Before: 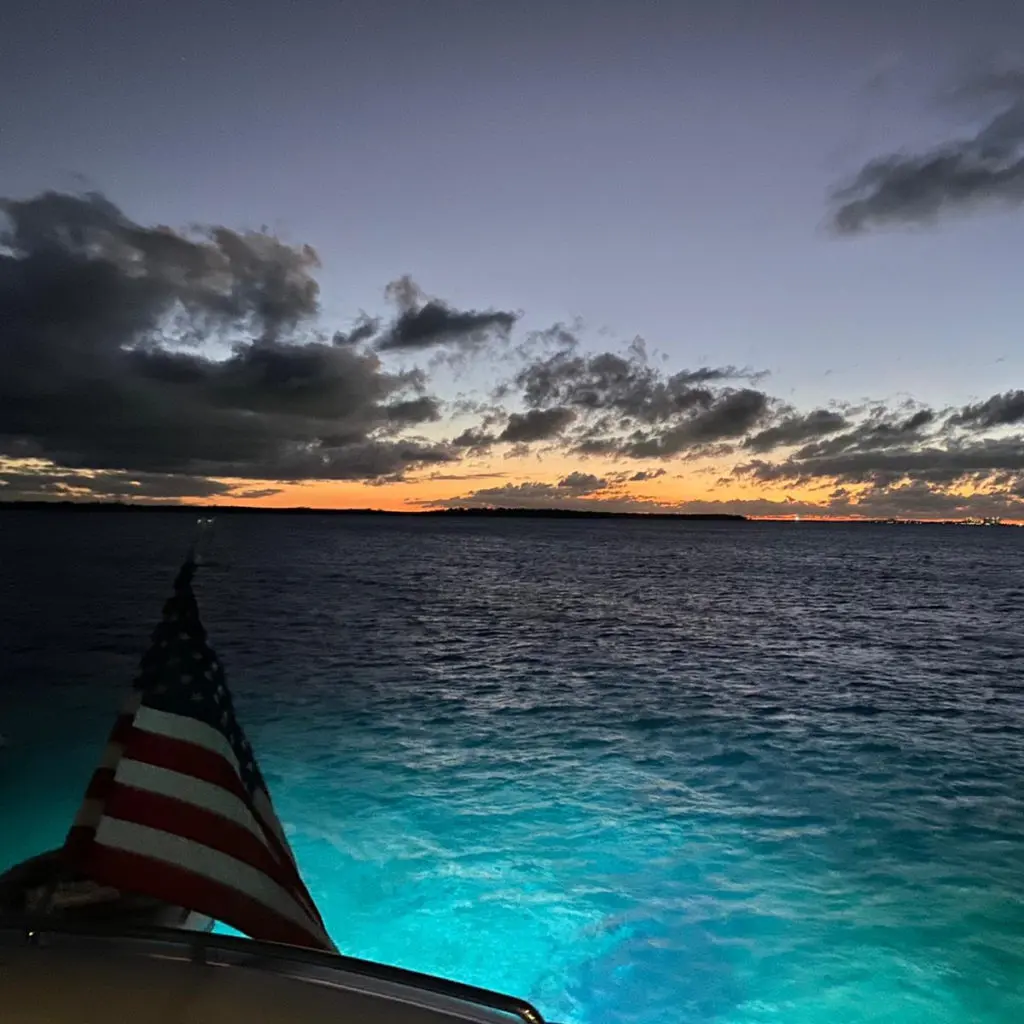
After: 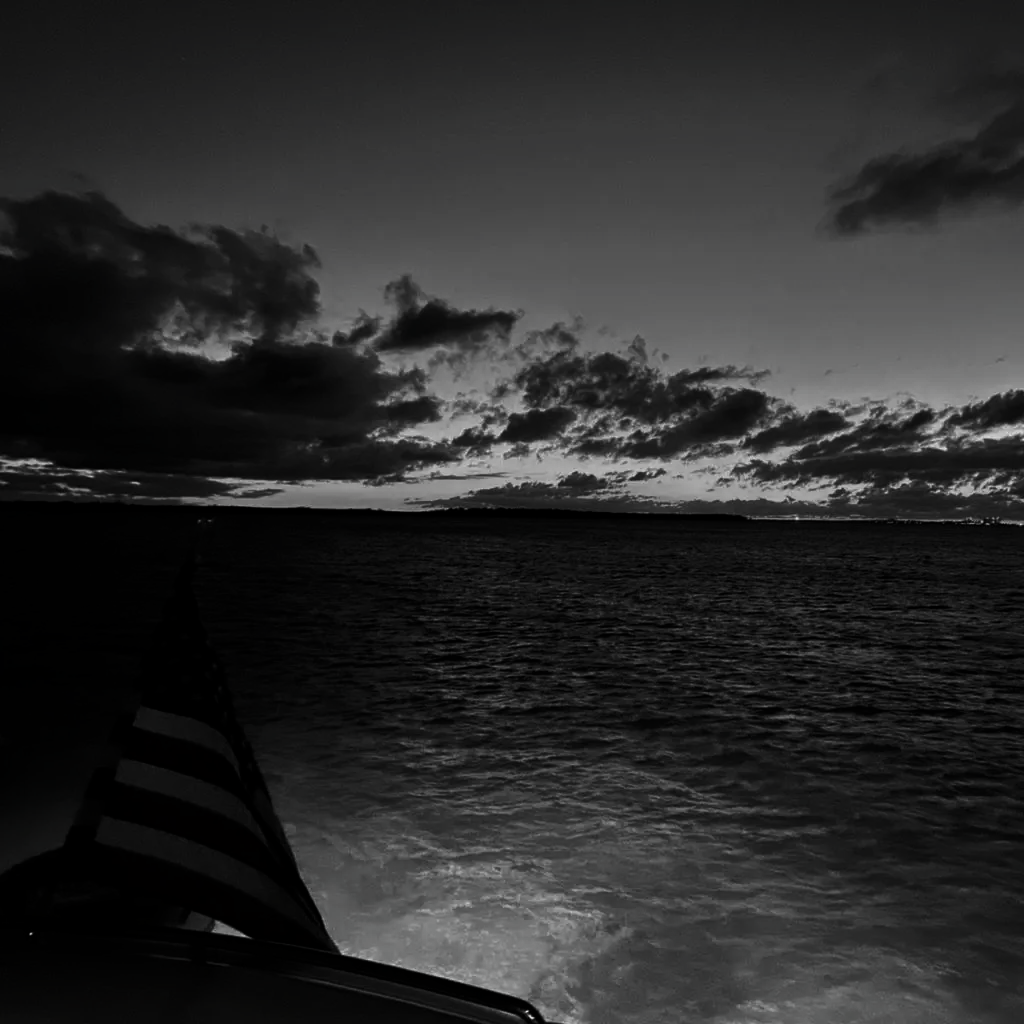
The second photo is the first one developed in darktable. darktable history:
contrast brightness saturation: contrast -0.032, brightness -0.582, saturation -0.995
